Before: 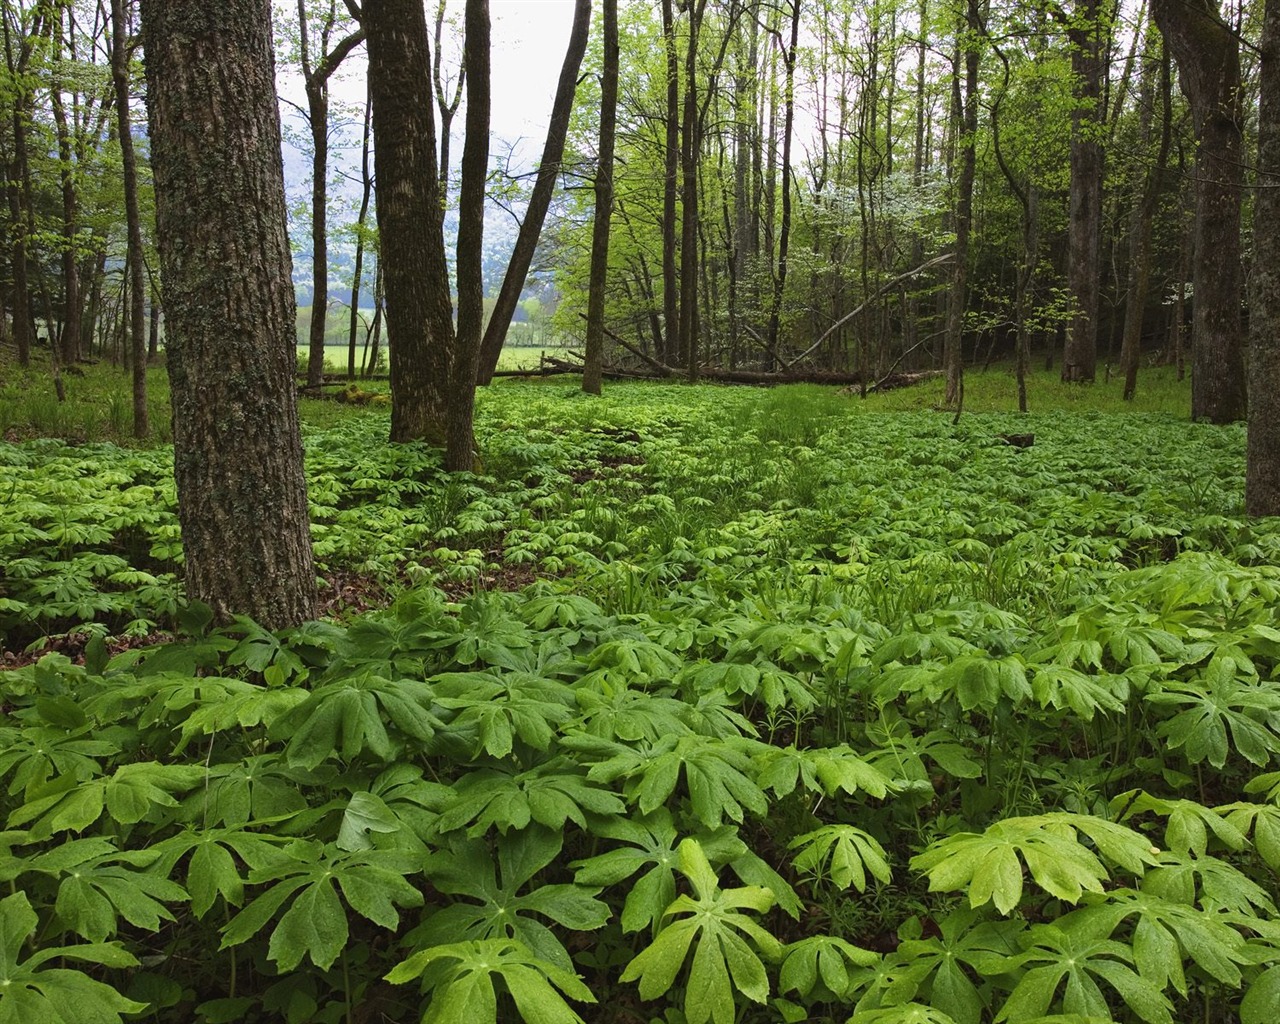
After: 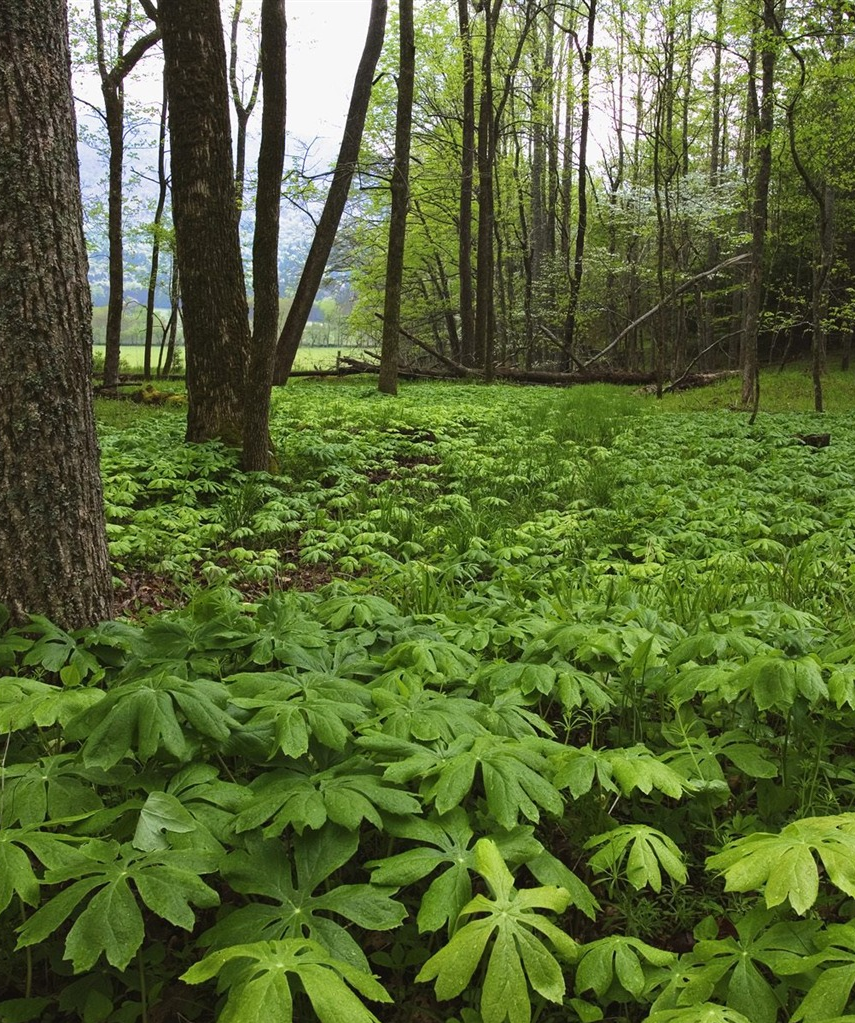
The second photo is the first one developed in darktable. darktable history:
crop and rotate: left 15.966%, right 17.161%
